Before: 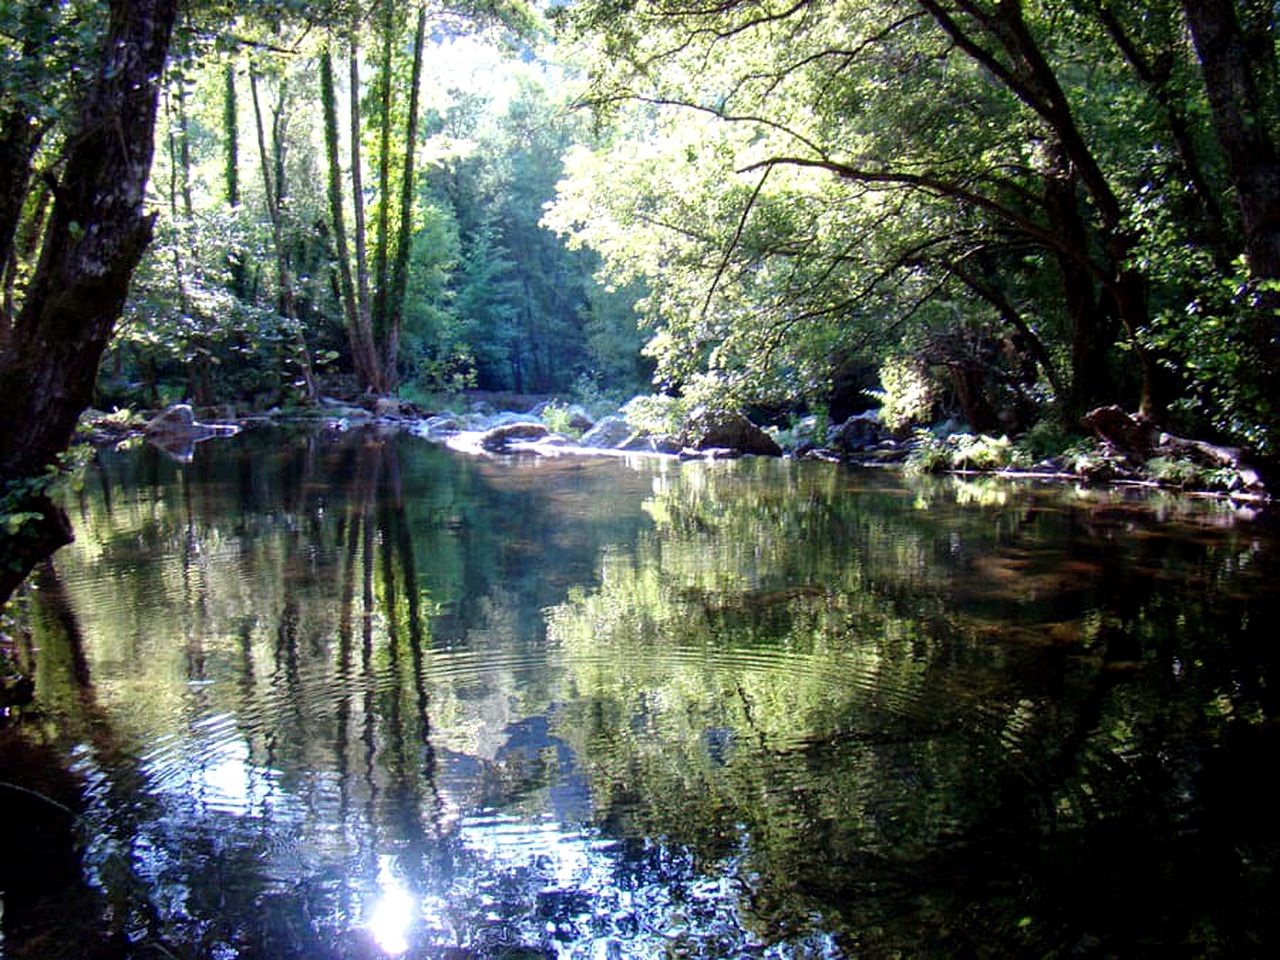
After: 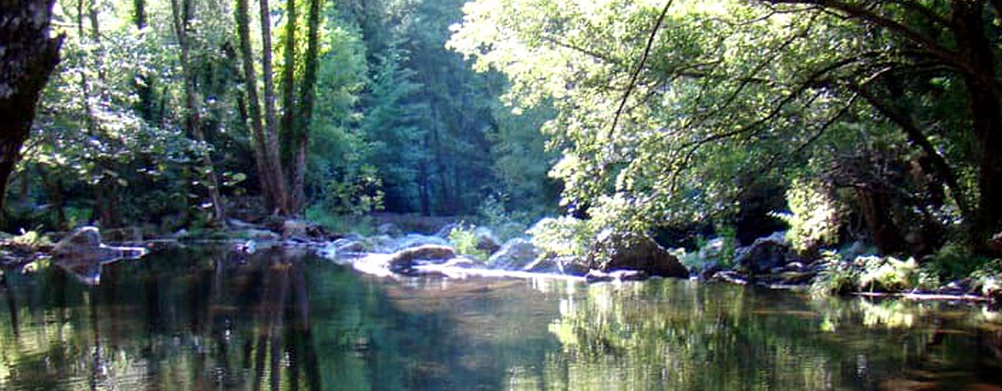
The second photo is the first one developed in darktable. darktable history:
crop: left 7.274%, top 18.612%, right 14.433%, bottom 40.563%
